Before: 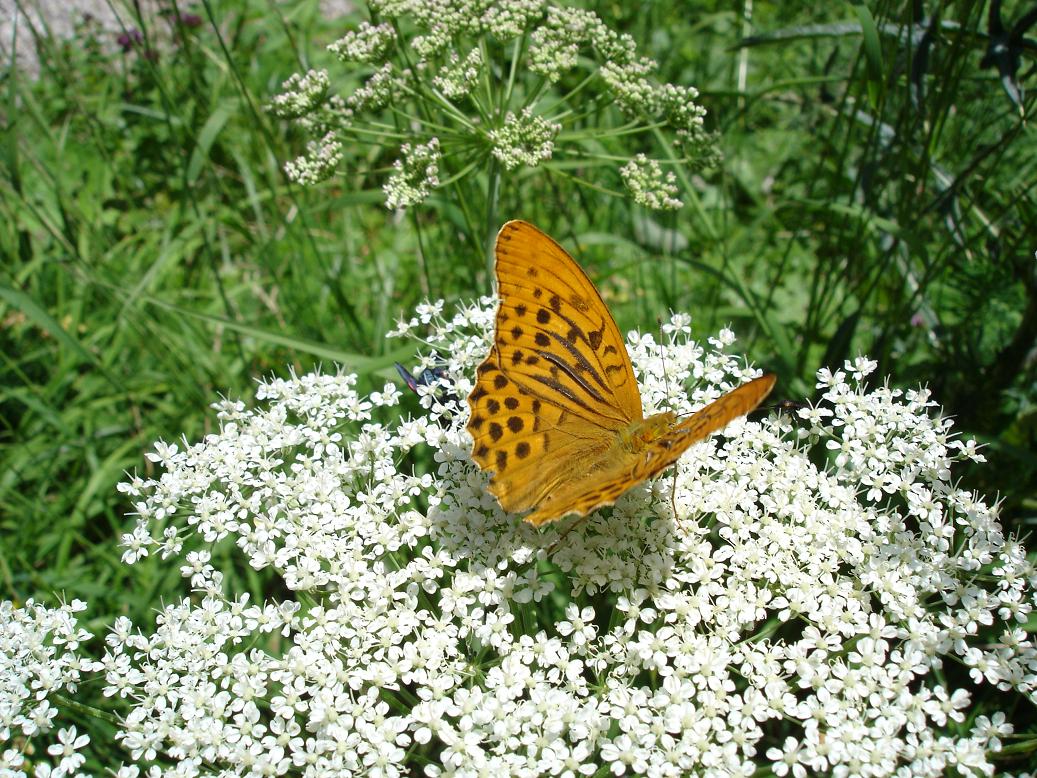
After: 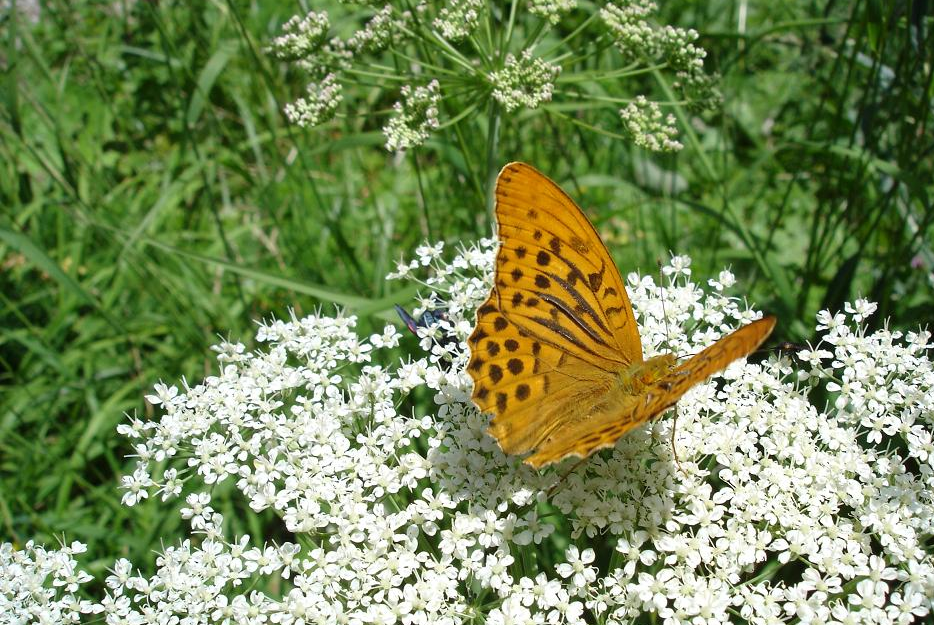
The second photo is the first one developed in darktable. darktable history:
crop: top 7.494%, right 9.846%, bottom 12.072%
